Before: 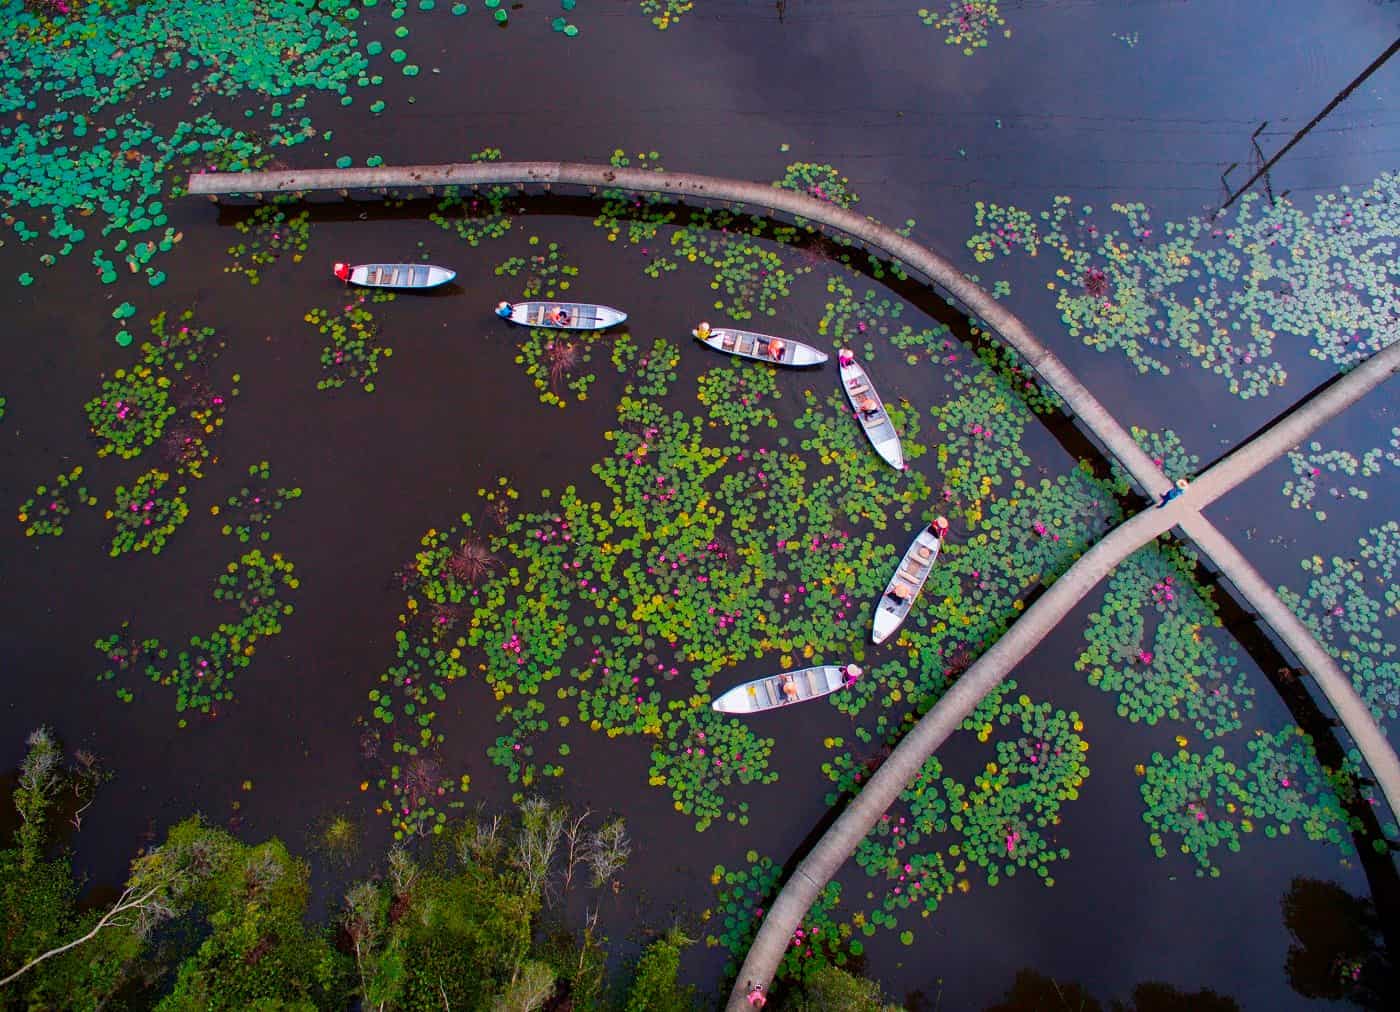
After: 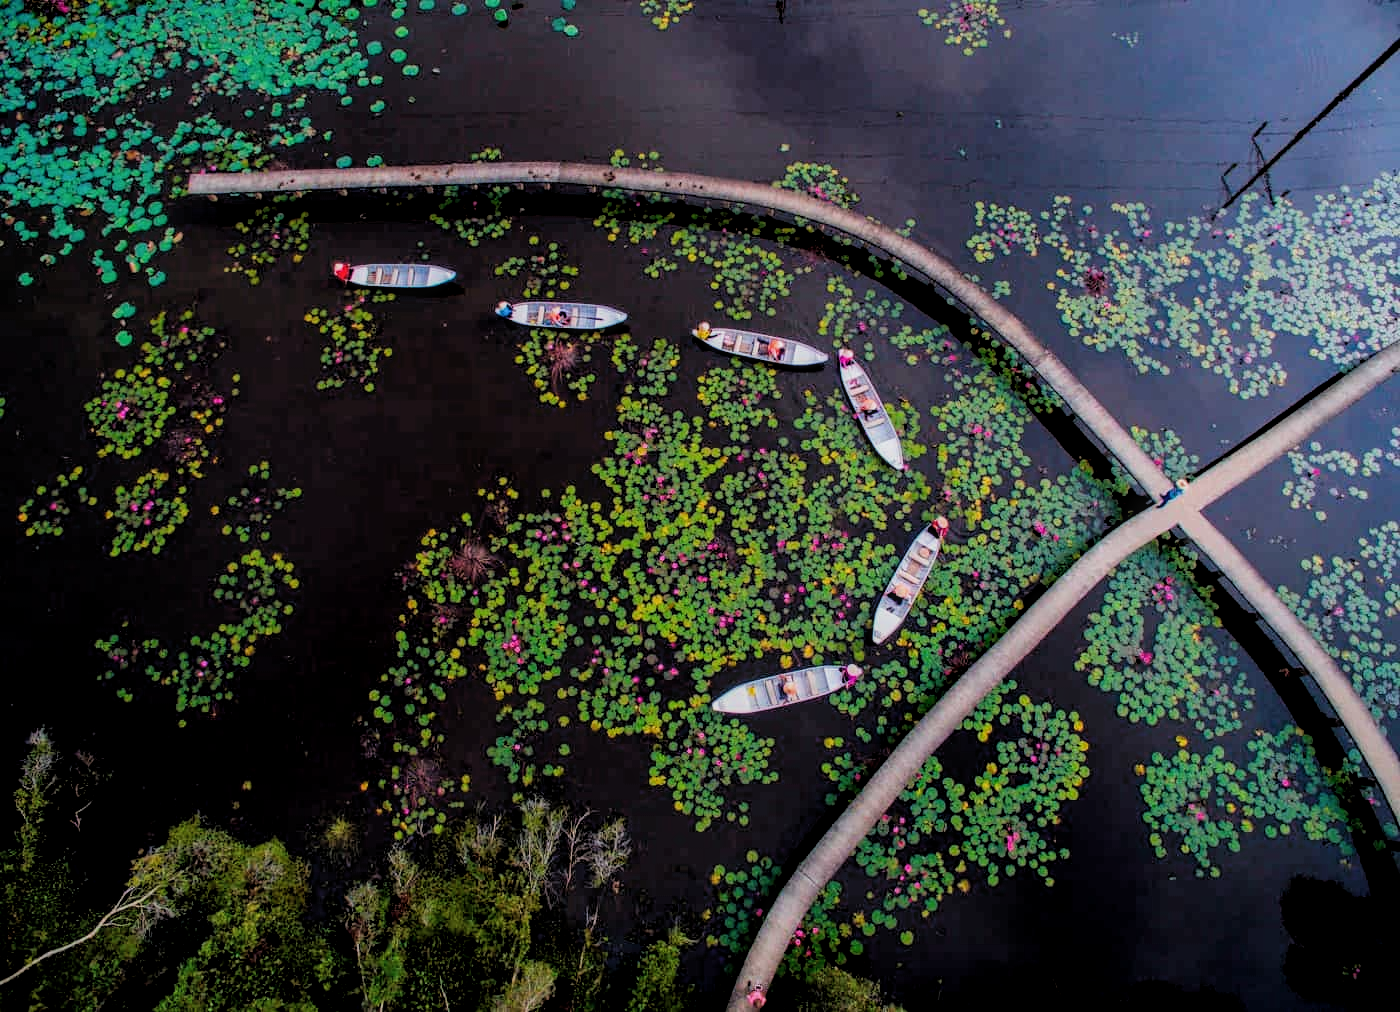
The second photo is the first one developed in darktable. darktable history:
tone equalizer: edges refinement/feathering 500, mask exposure compensation -1.57 EV, preserve details no
local contrast: on, module defaults
filmic rgb: black relative exposure -3.86 EV, white relative exposure 3.48 EV, threshold 5.94 EV, hardness 2.62, contrast 1.103, enable highlight reconstruction true
